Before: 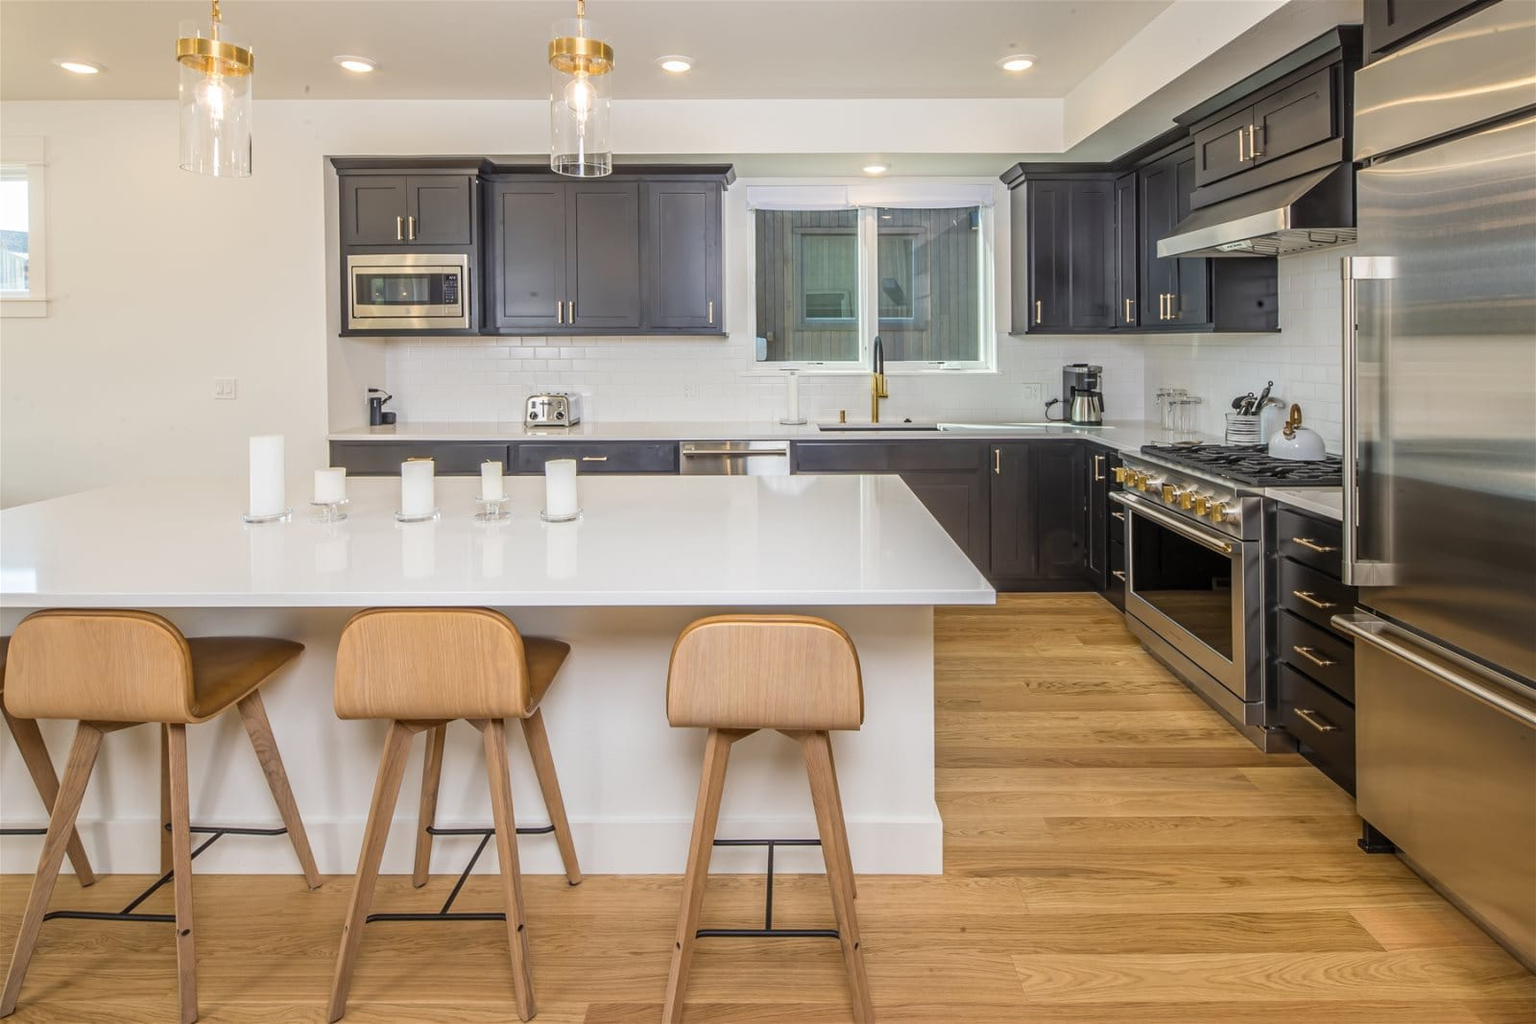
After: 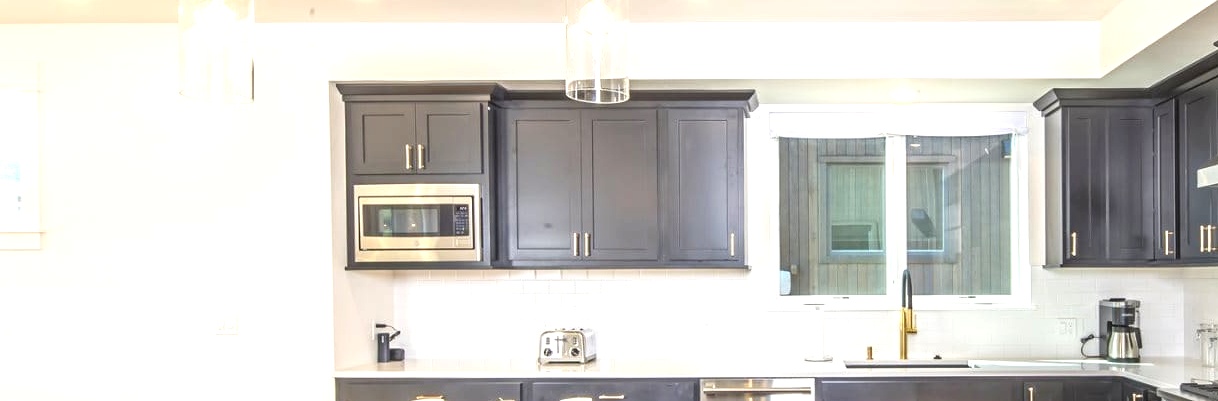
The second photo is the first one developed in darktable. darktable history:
exposure: black level correction -0.001, exposure 0.902 EV, compensate highlight preservation false
crop: left 0.524%, top 7.626%, right 23.351%, bottom 54.745%
